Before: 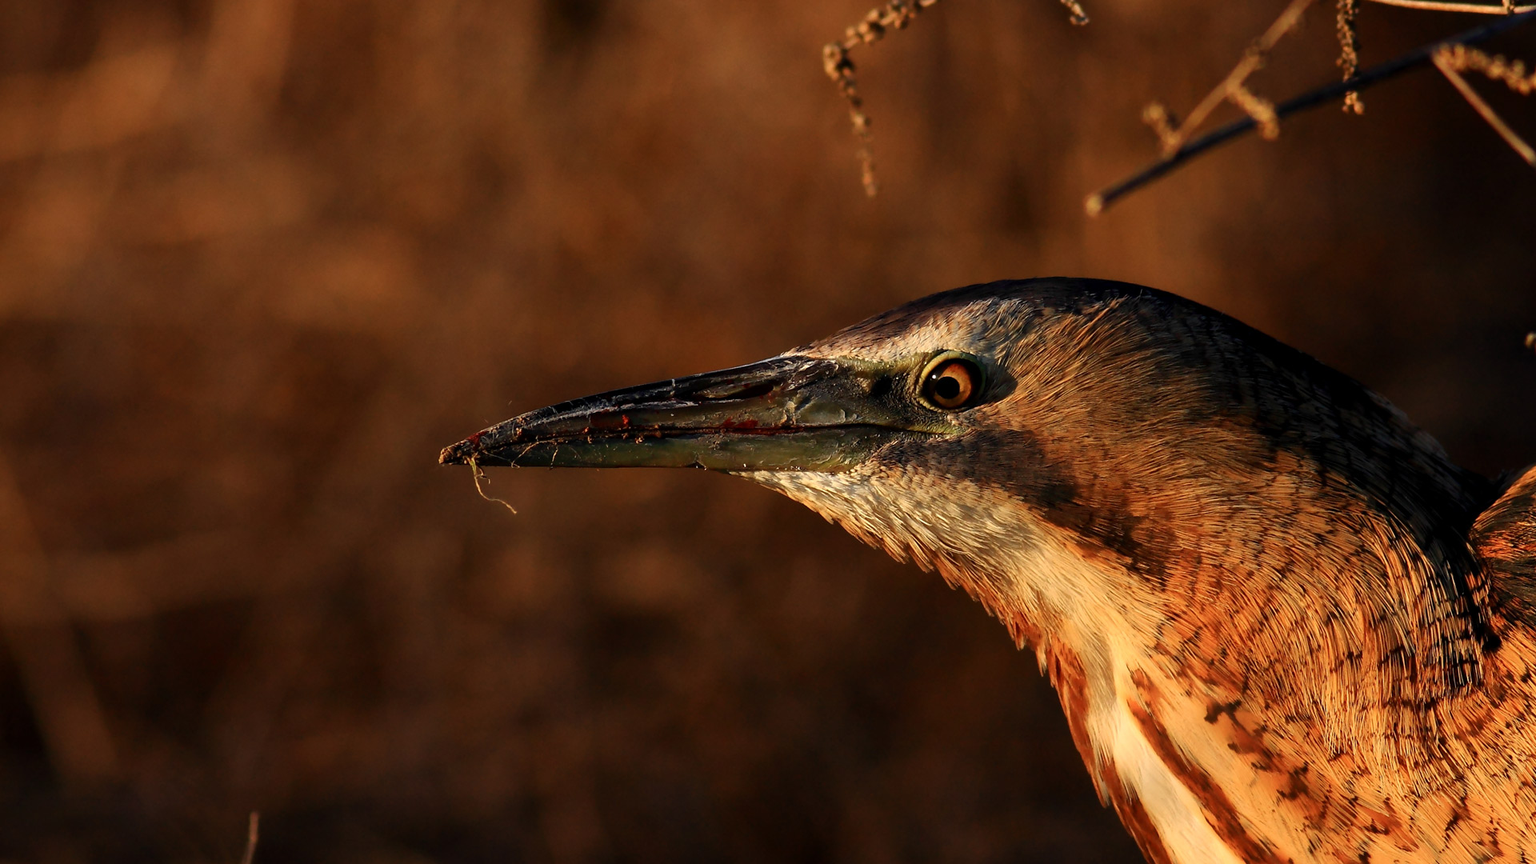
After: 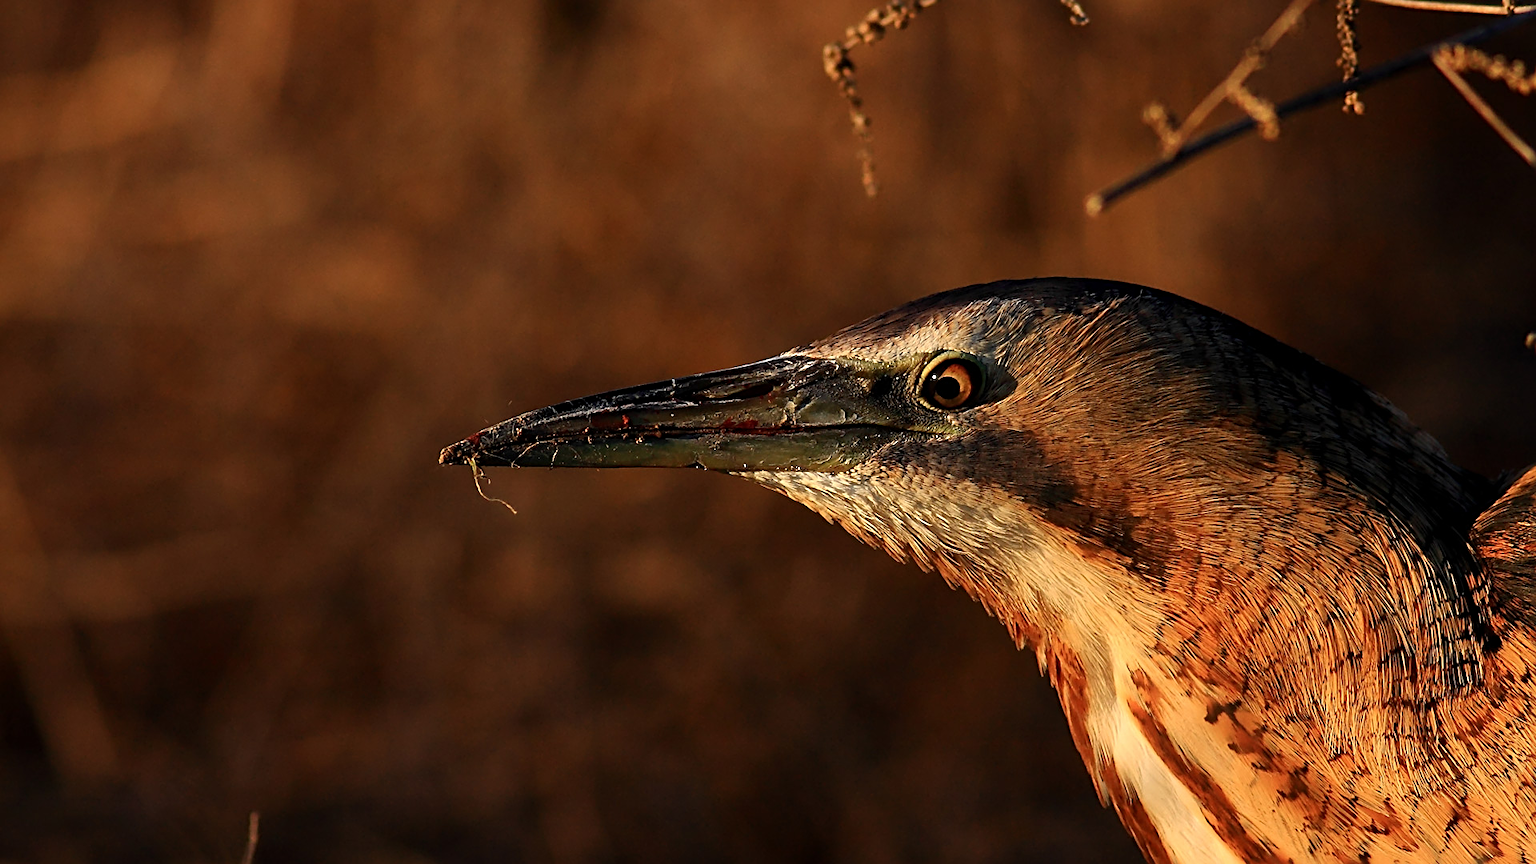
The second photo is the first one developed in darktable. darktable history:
sharpen: radius 2.562, amount 0.641
